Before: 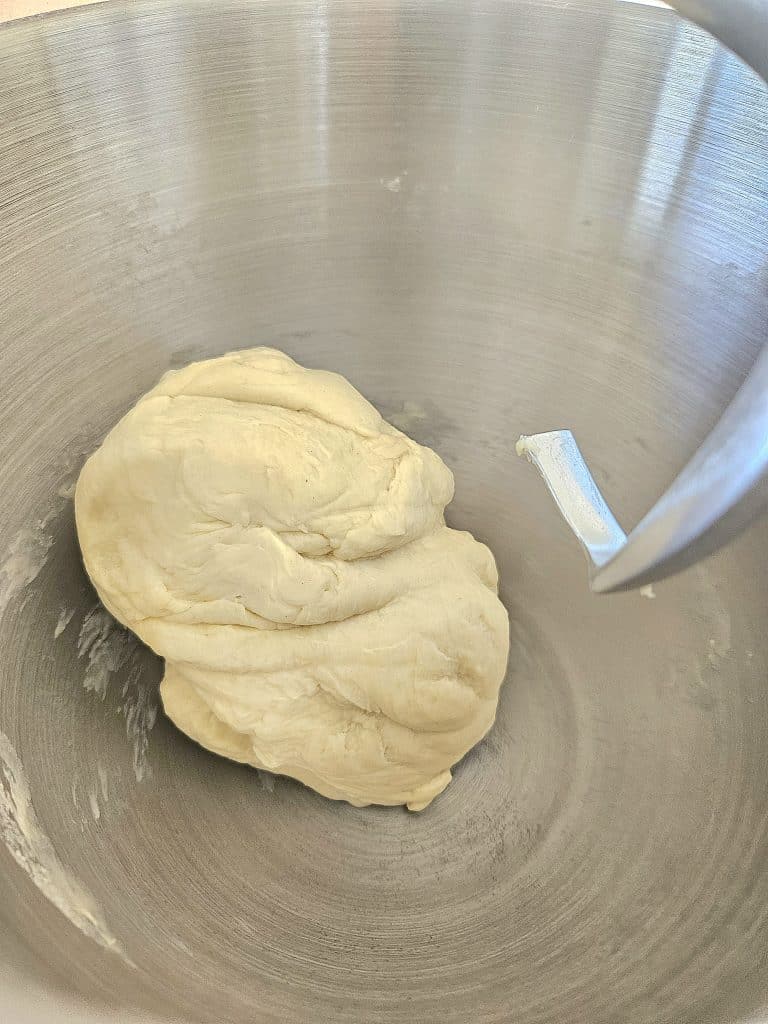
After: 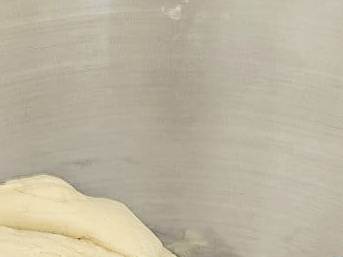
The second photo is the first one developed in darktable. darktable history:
crop: left 28.64%, top 16.832%, right 26.637%, bottom 58.055%
filmic rgb: black relative exposure -5 EV, white relative exposure 3.5 EV, hardness 3.19, contrast 1.4, highlights saturation mix -50%
